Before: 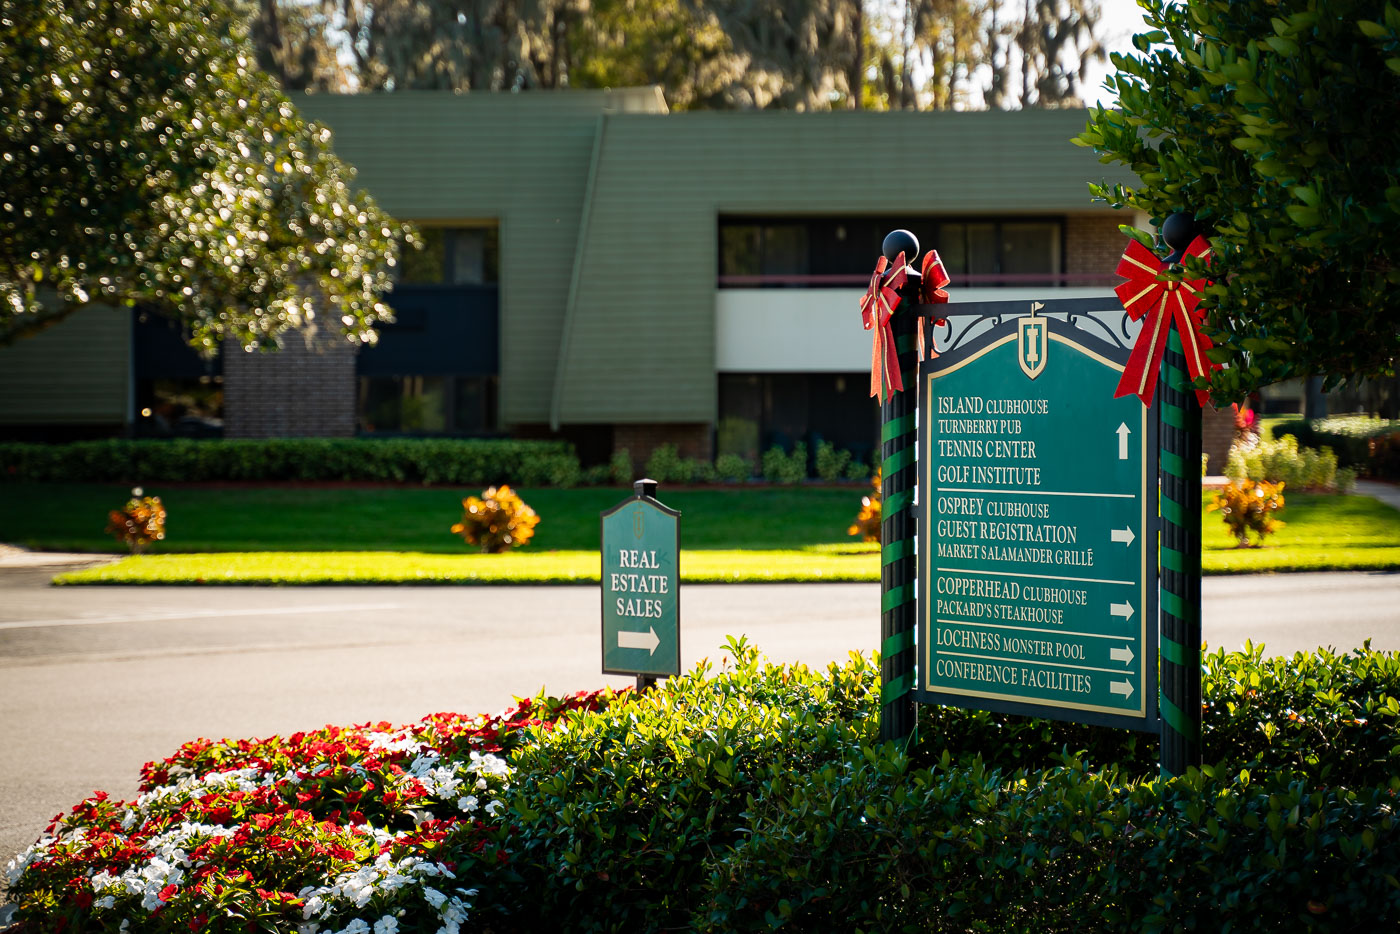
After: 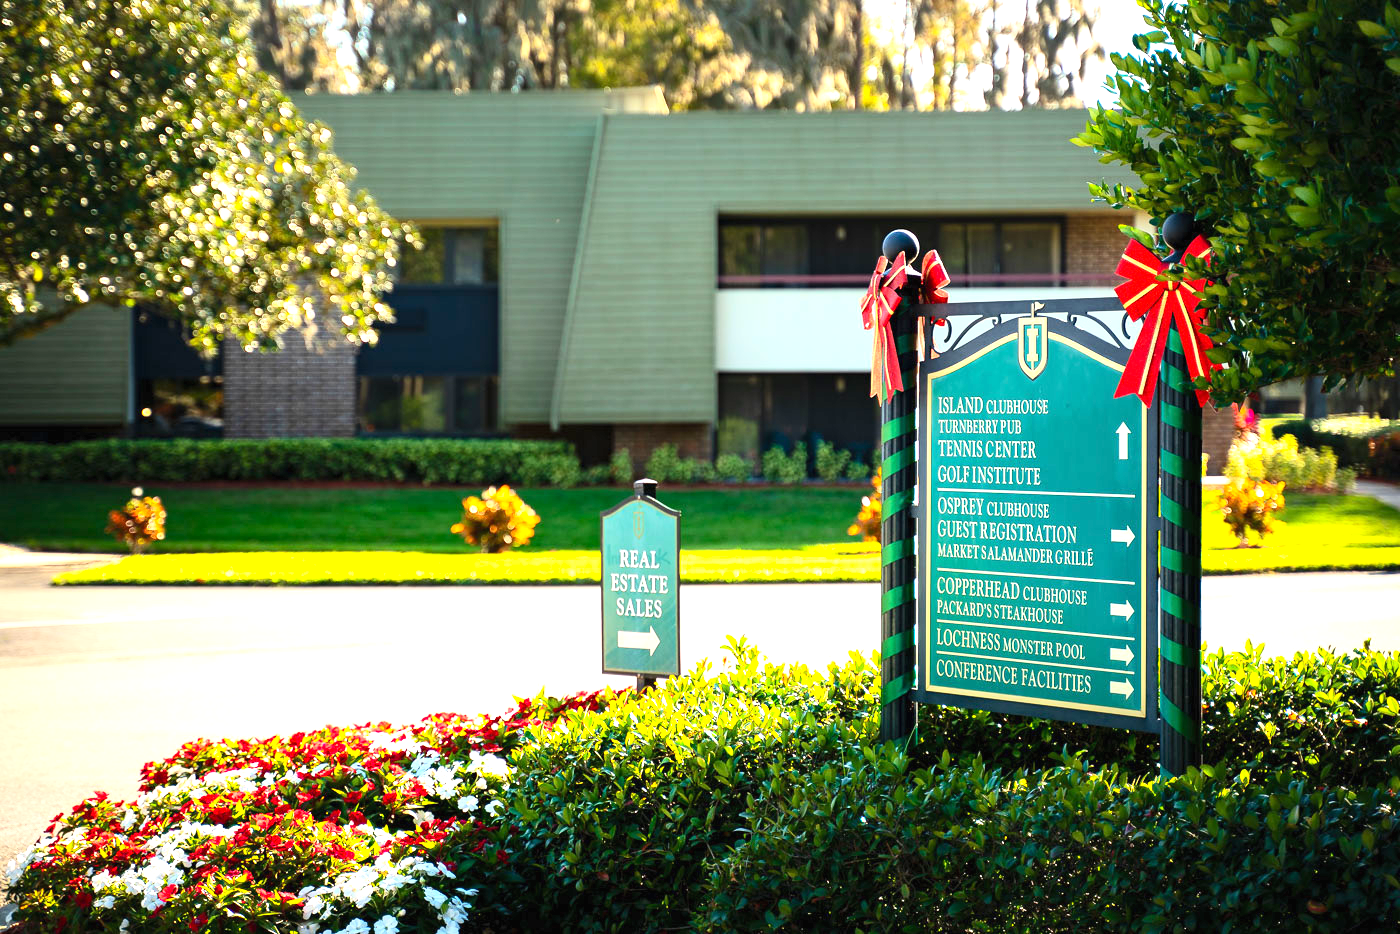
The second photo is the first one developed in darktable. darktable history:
exposure: black level correction 0, exposure 1.199 EV, compensate exposure bias true, compensate highlight preservation false
contrast brightness saturation: contrast 0.199, brightness 0.152, saturation 0.138
